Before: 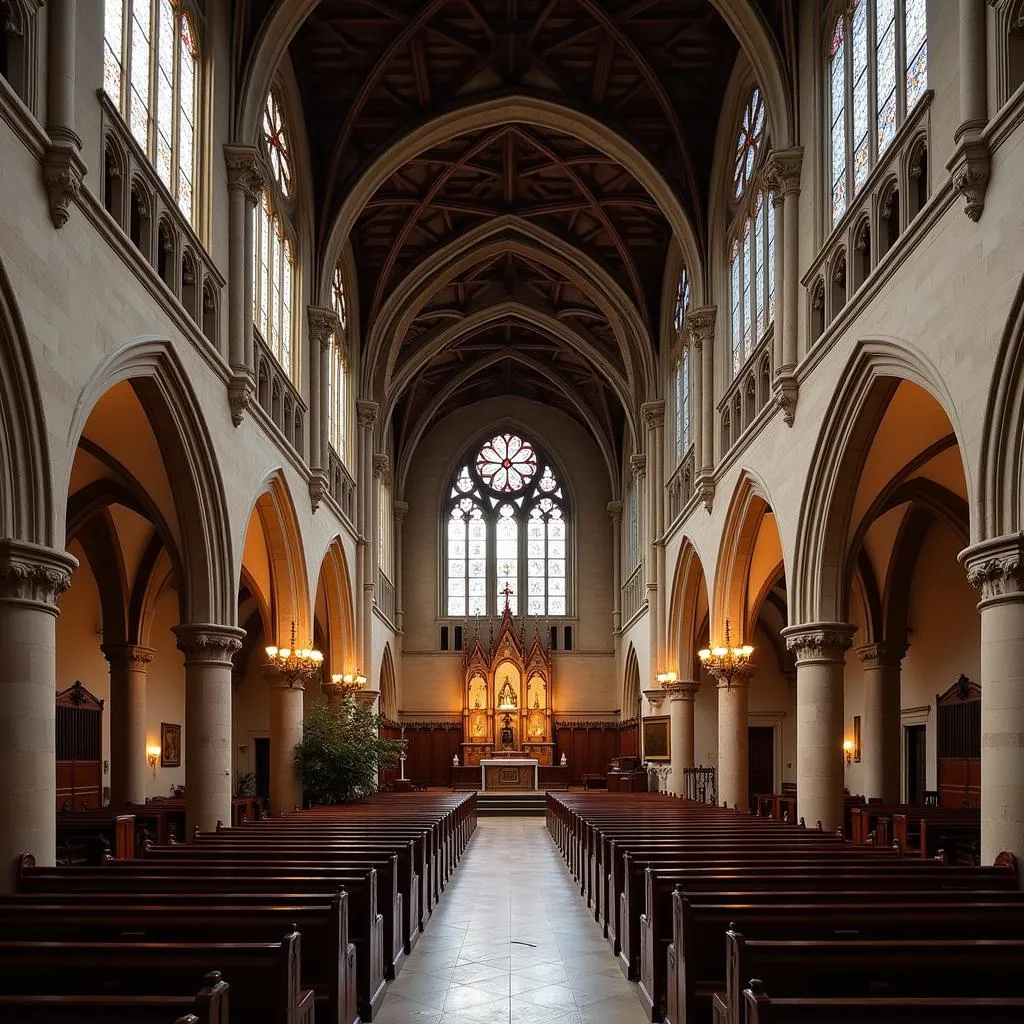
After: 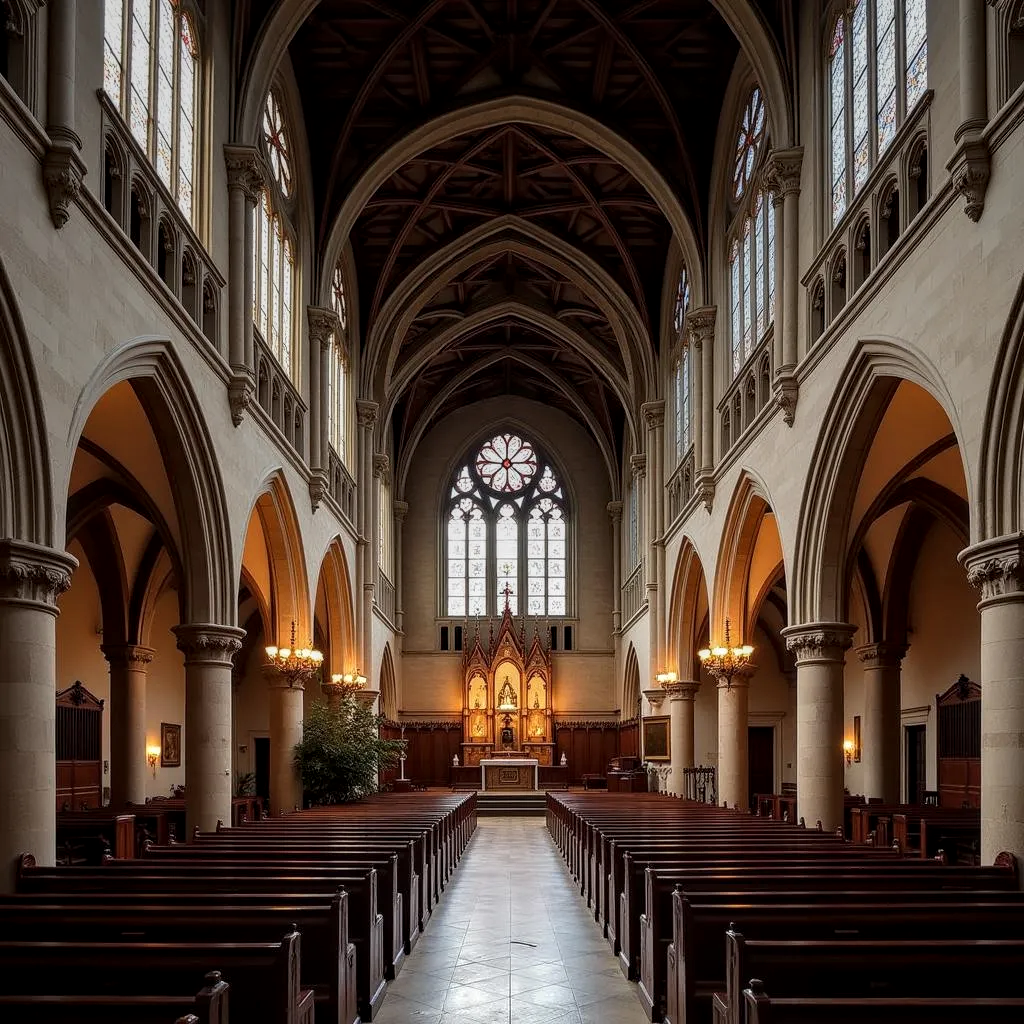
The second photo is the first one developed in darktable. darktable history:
graduated density: on, module defaults
local contrast: detail 130%
